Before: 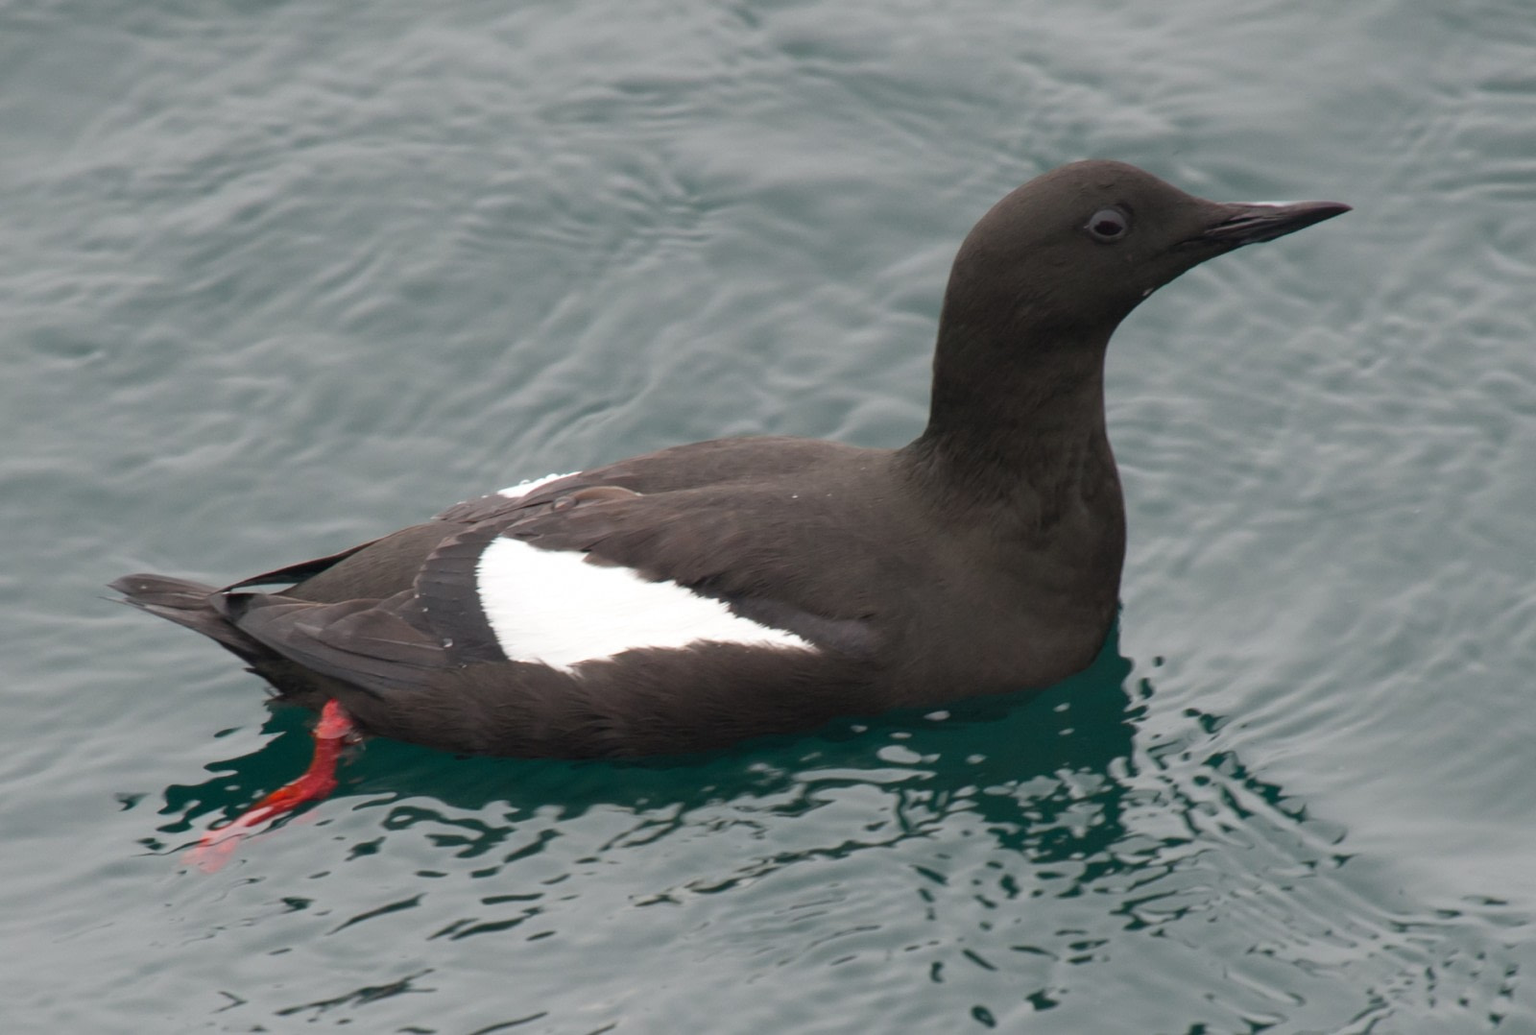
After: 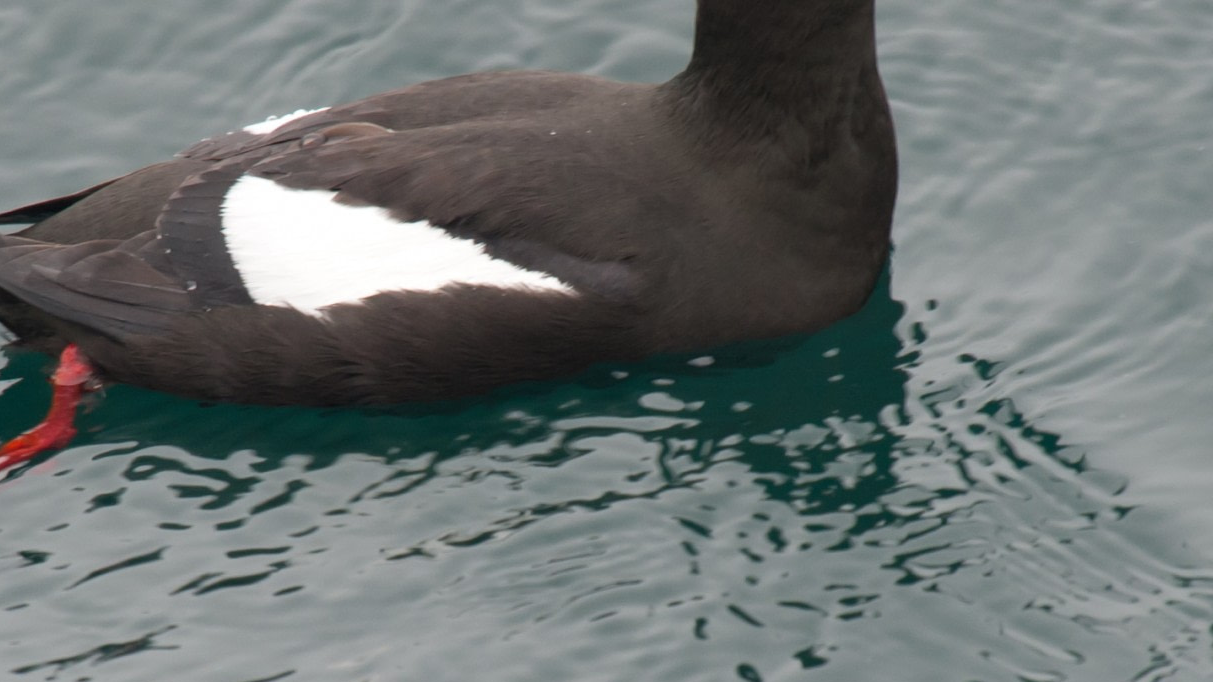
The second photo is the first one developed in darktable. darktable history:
crop and rotate: left 17.213%, top 35.67%, right 6.933%, bottom 1.036%
local contrast: mode bilateral grid, contrast 20, coarseness 50, detail 102%, midtone range 0.2
